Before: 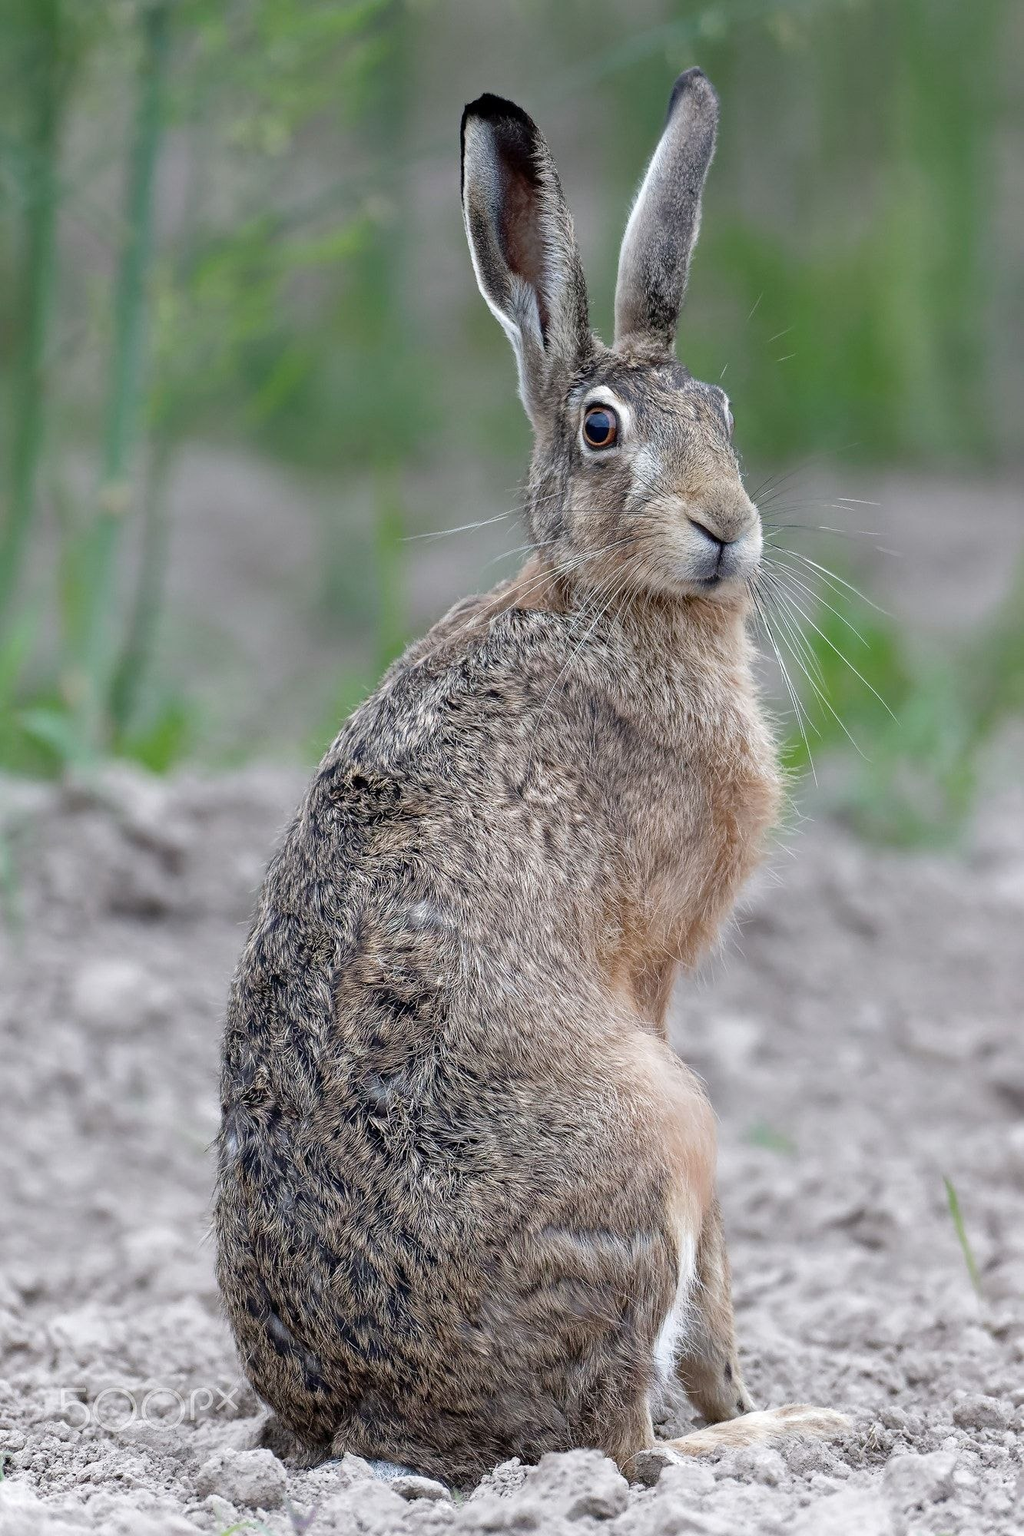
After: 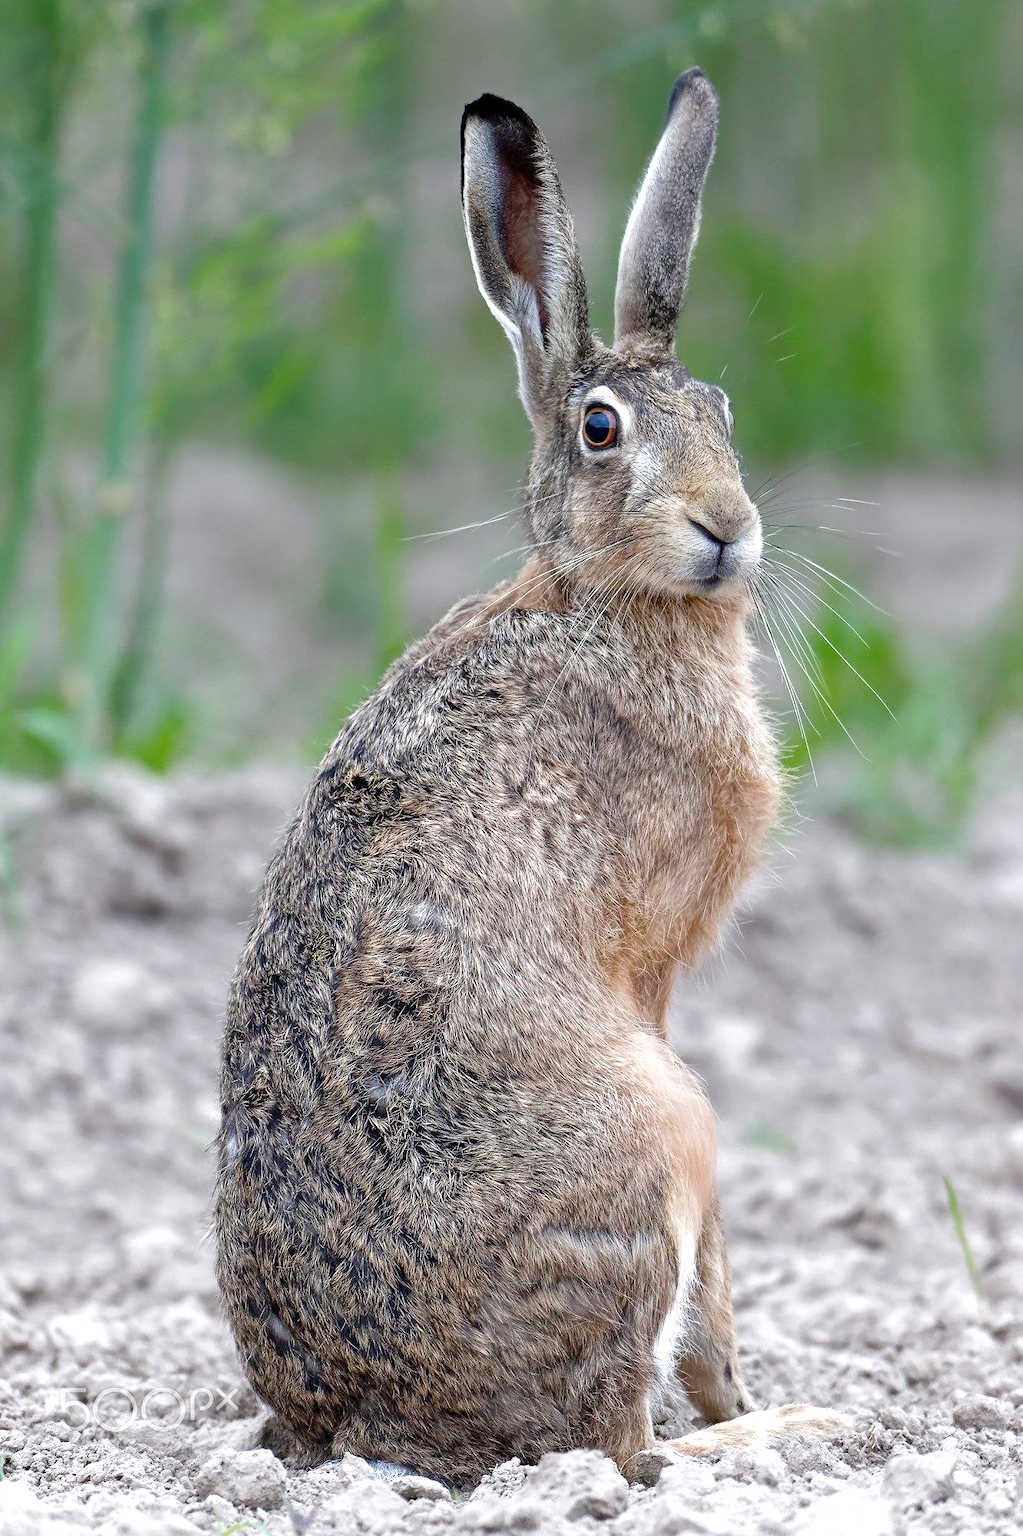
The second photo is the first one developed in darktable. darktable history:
color balance rgb: perceptual saturation grading › global saturation 20%, perceptual saturation grading › highlights -25.395%, perceptual saturation grading › shadows 24.768%, perceptual brilliance grading › global brilliance 10.985%, global vibrance 9.778%
